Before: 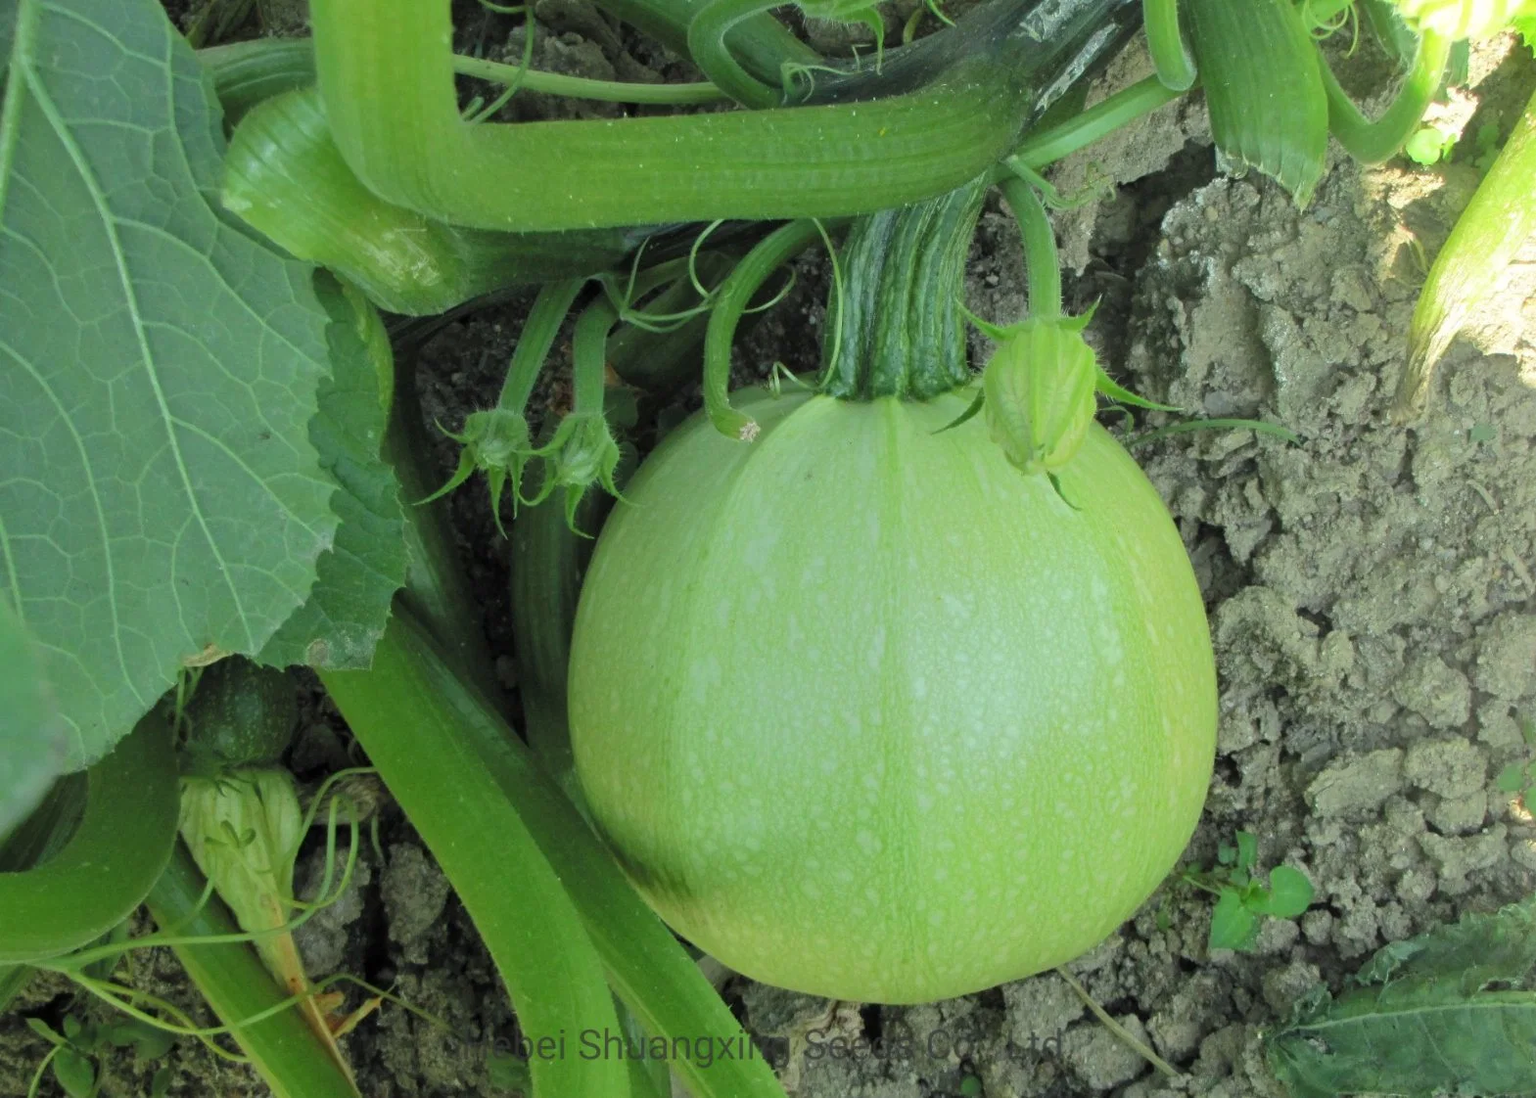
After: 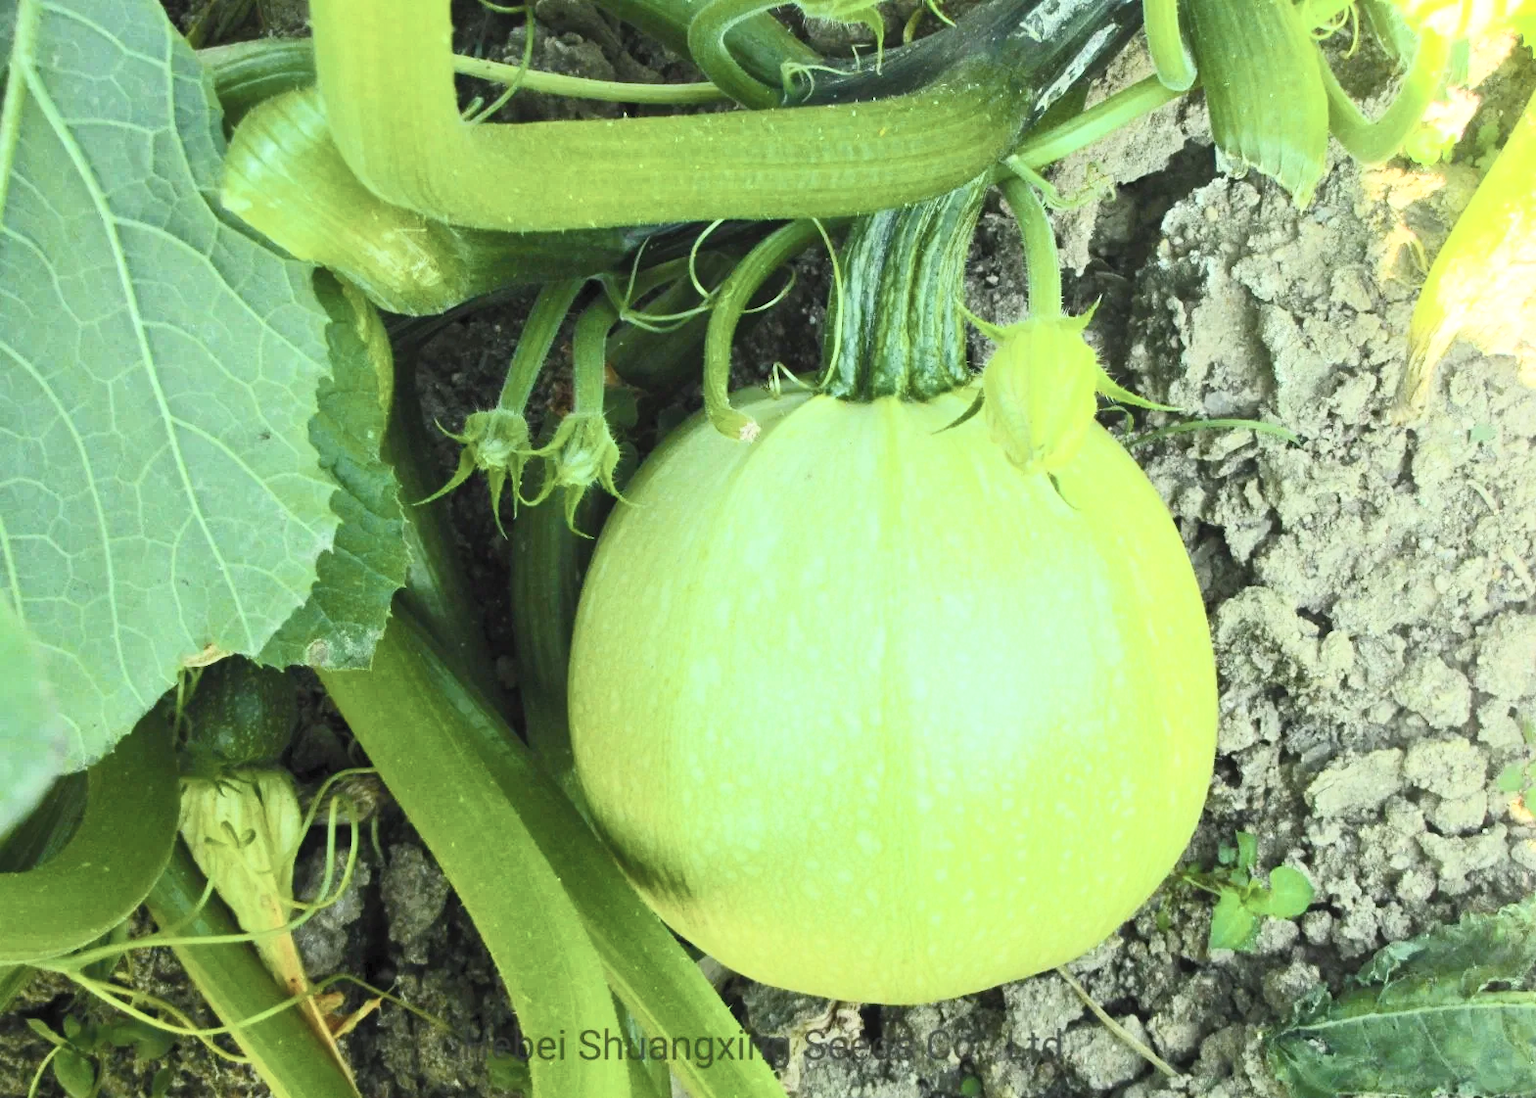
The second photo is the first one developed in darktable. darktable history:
contrast brightness saturation: contrast 0.57, brightness 0.57, saturation -0.34
color balance rgb: linear chroma grading › global chroma 23.15%, perceptual saturation grading › global saturation 28.7%, perceptual saturation grading › mid-tones 12.04%, perceptual saturation grading › shadows 10.19%, global vibrance 22.22%
